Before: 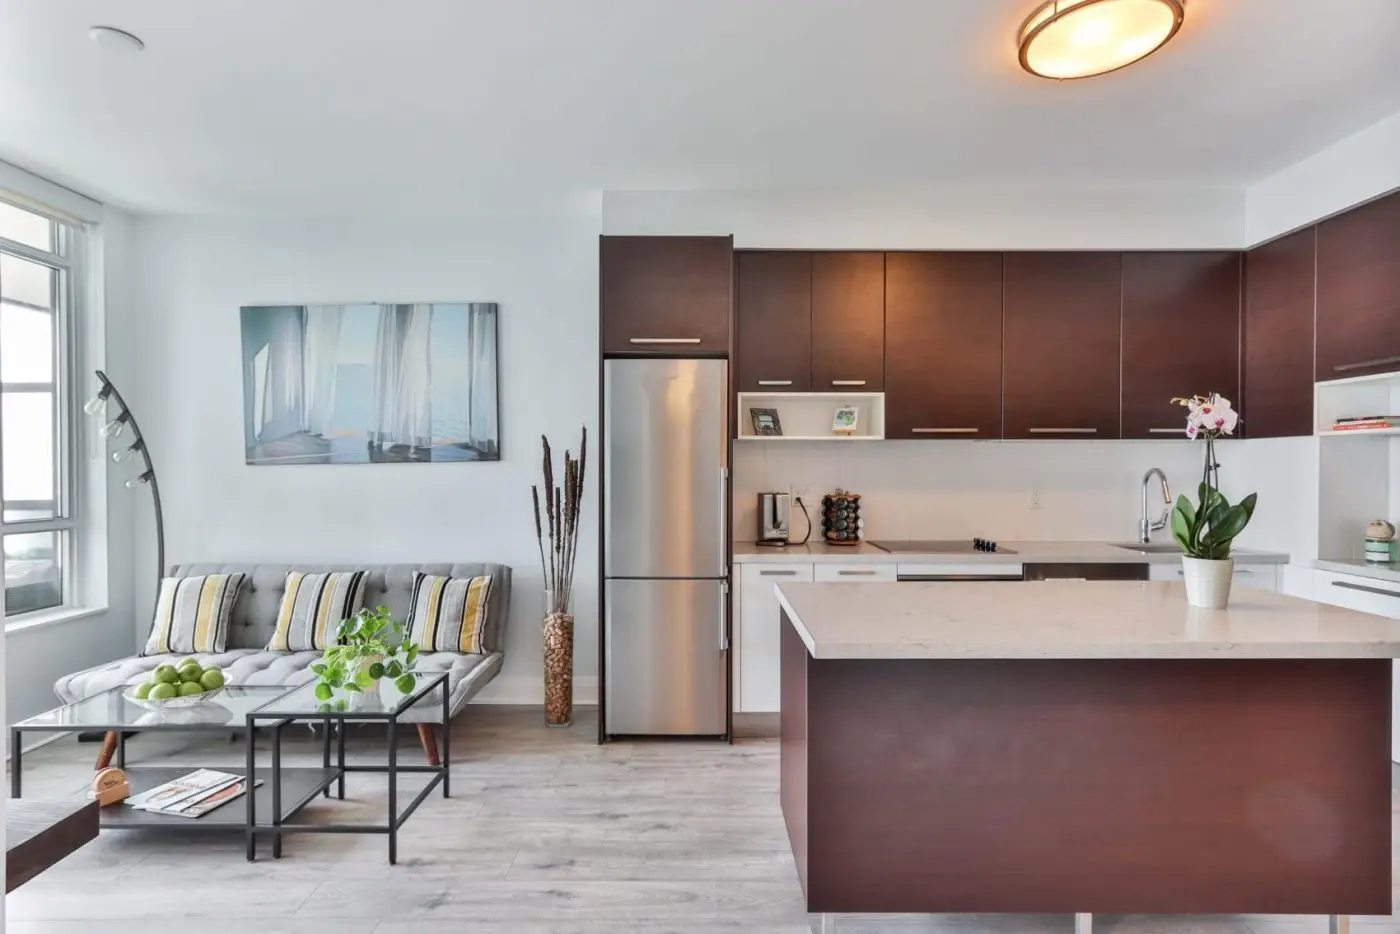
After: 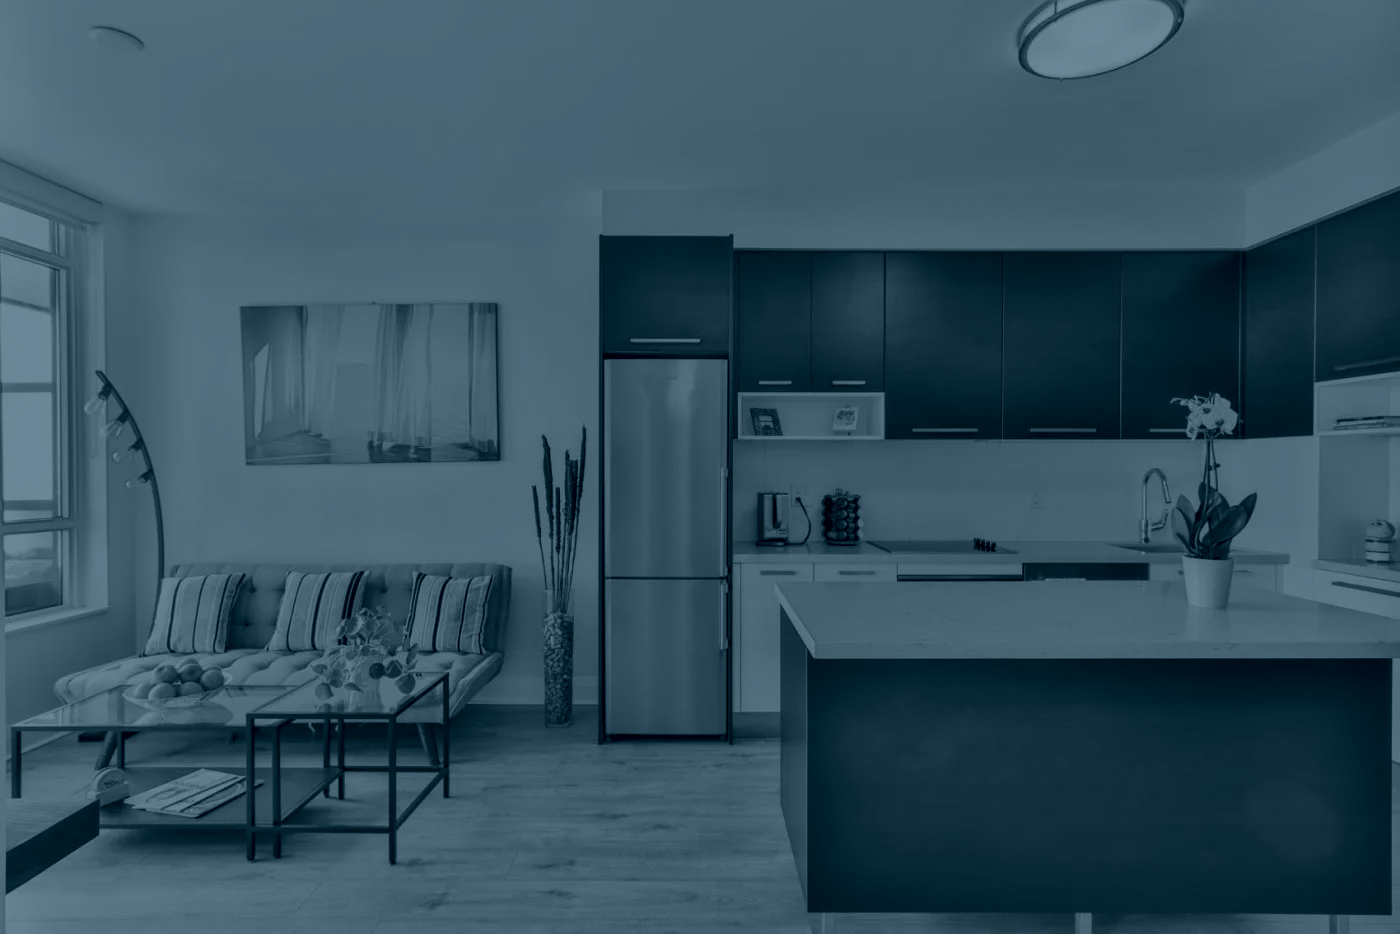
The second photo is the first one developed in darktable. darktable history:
colorize: hue 194.4°, saturation 29%, source mix 61.75%, lightness 3.98%, version 1
levels: levels [0, 0.499, 1]
